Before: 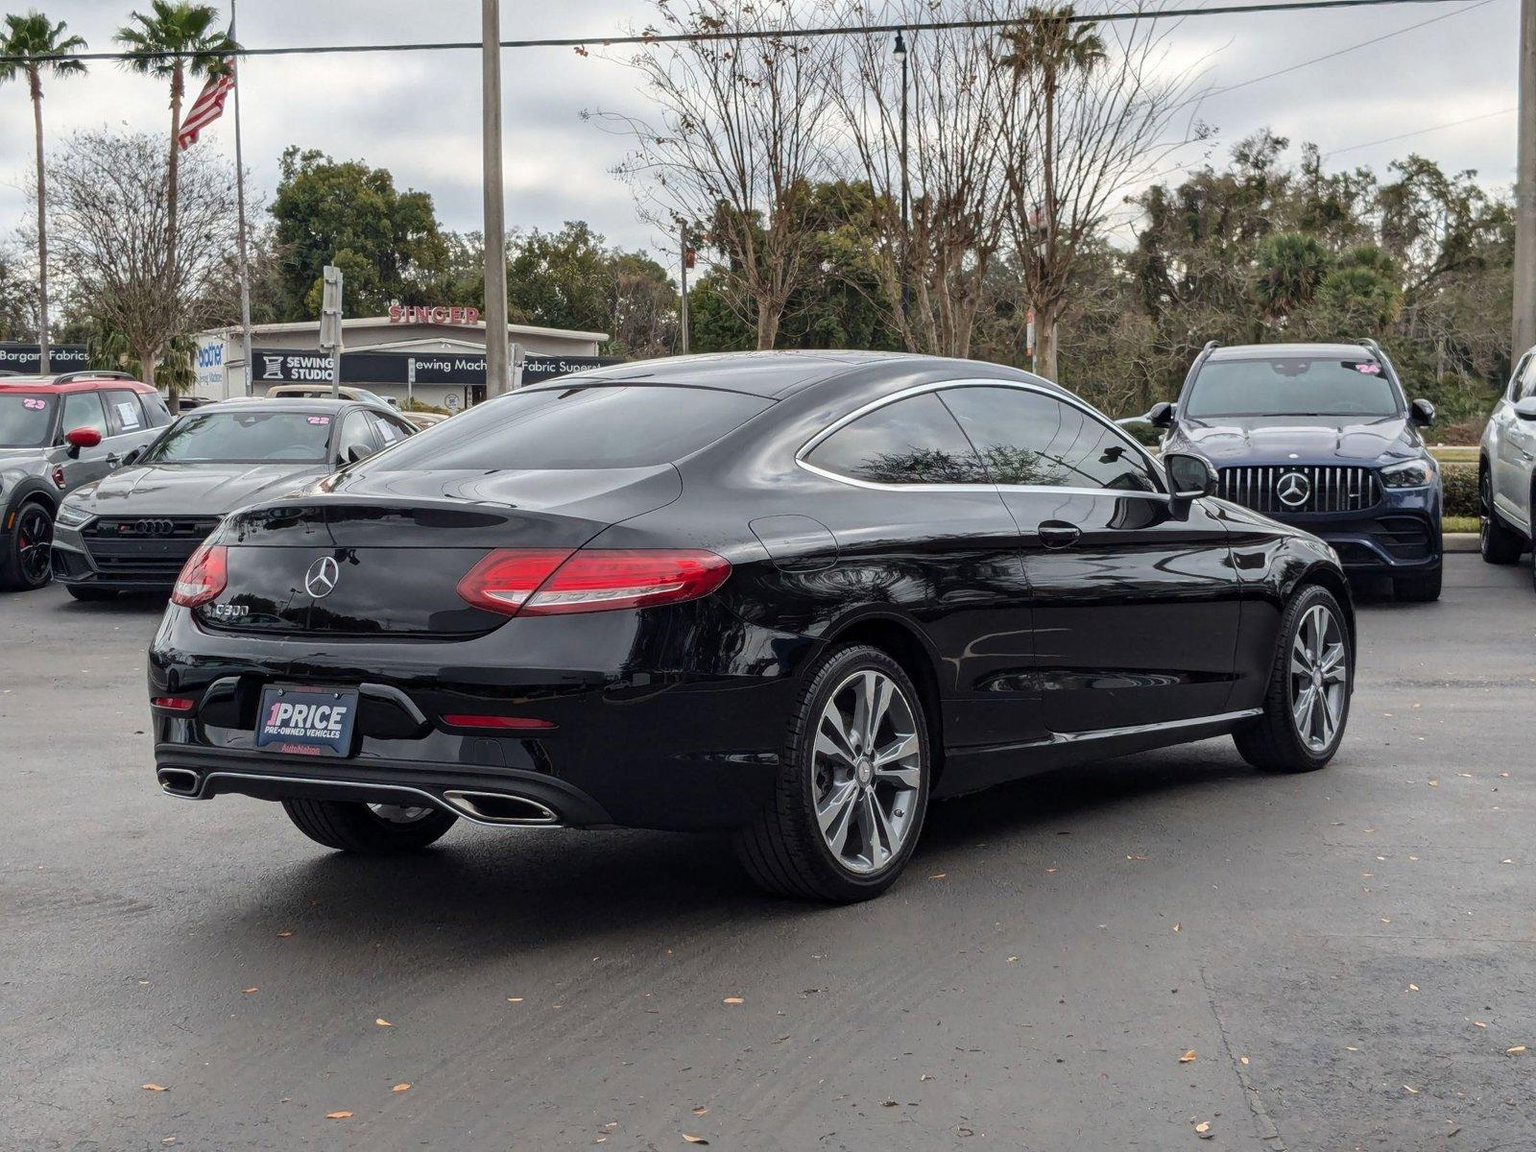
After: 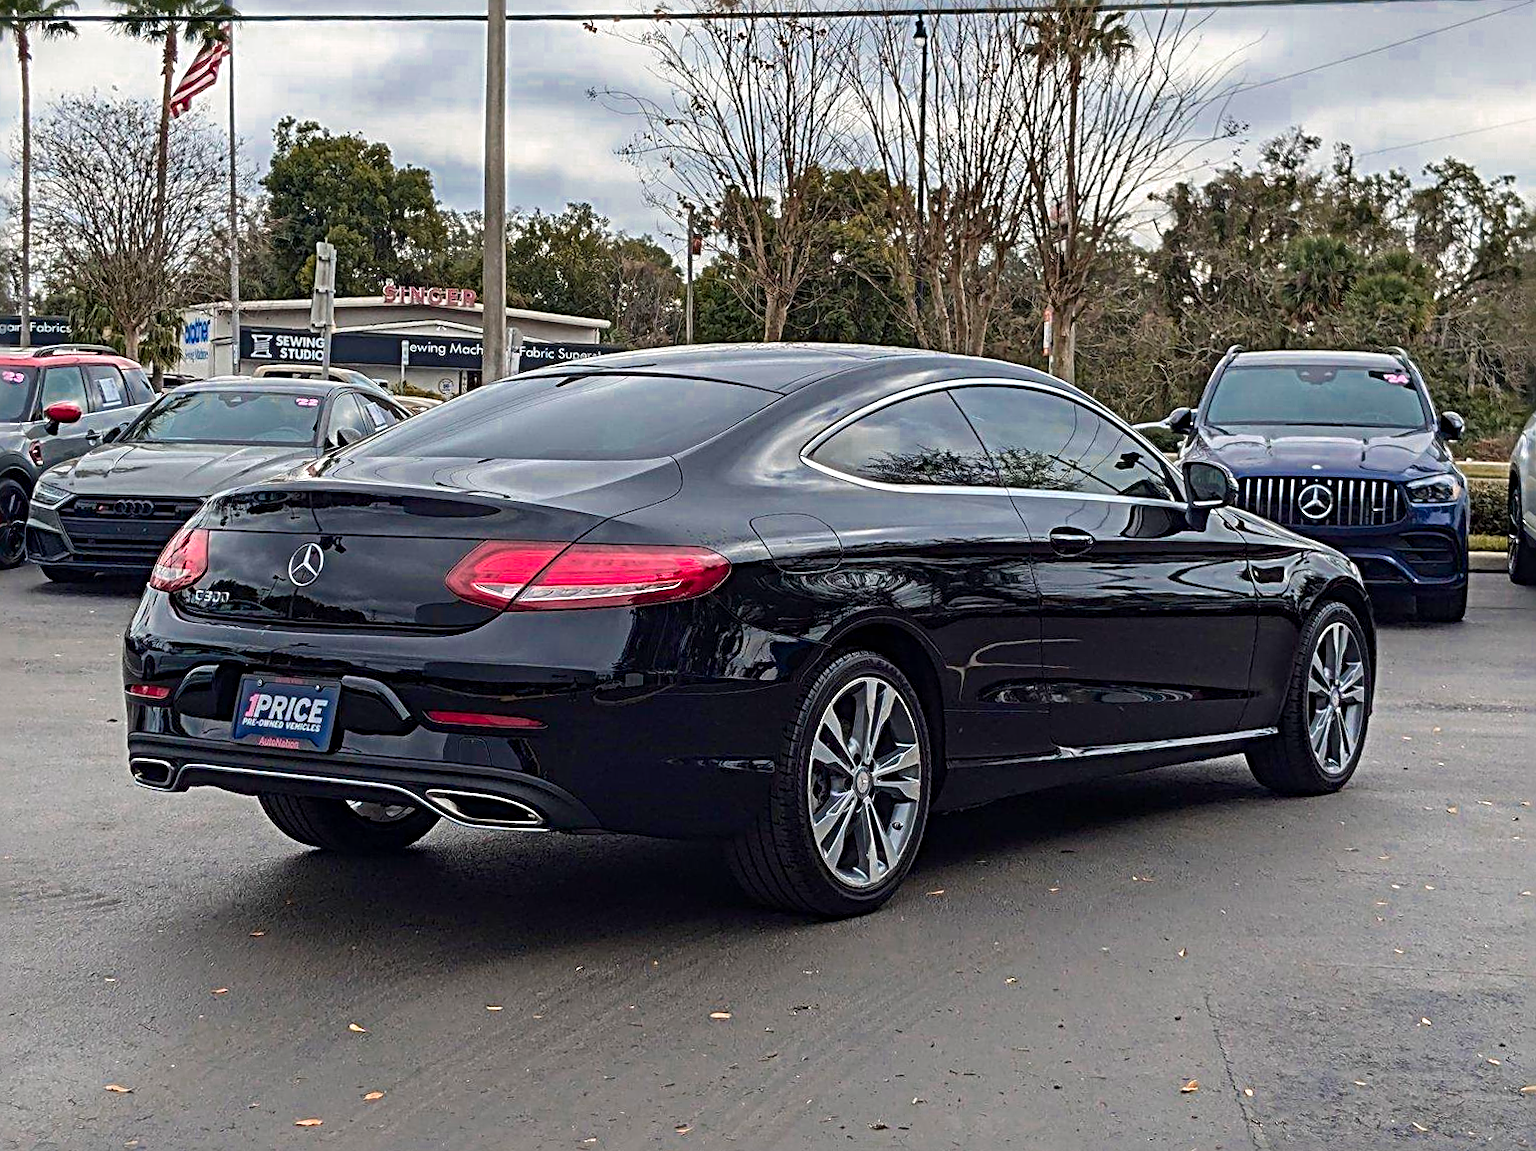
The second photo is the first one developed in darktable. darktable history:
crop and rotate: angle -1.59°
sharpen: radius 3.638, amount 0.92
color zones: curves: ch0 [(0, 0.553) (0.123, 0.58) (0.23, 0.419) (0.468, 0.155) (0.605, 0.132) (0.723, 0.063) (0.833, 0.172) (0.921, 0.468)]; ch1 [(0.025, 0.645) (0.229, 0.584) (0.326, 0.551) (0.537, 0.446) (0.599, 0.911) (0.708, 1) (0.805, 0.944)]; ch2 [(0.086, 0.468) (0.254, 0.464) (0.638, 0.564) (0.702, 0.592) (0.768, 0.564)]
